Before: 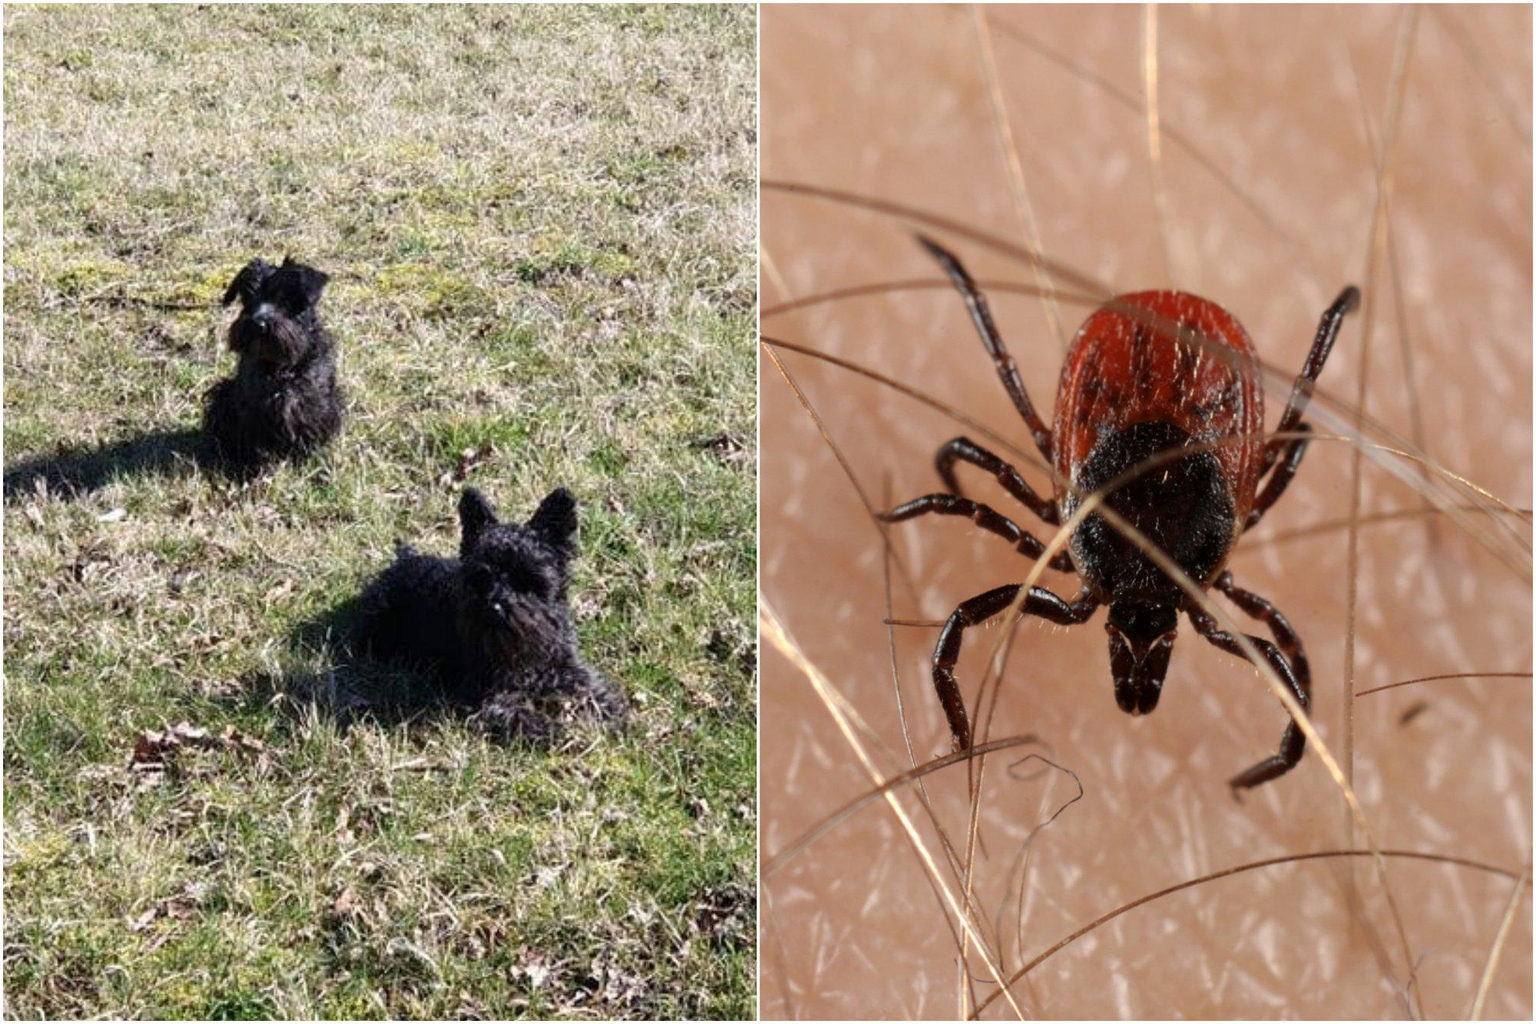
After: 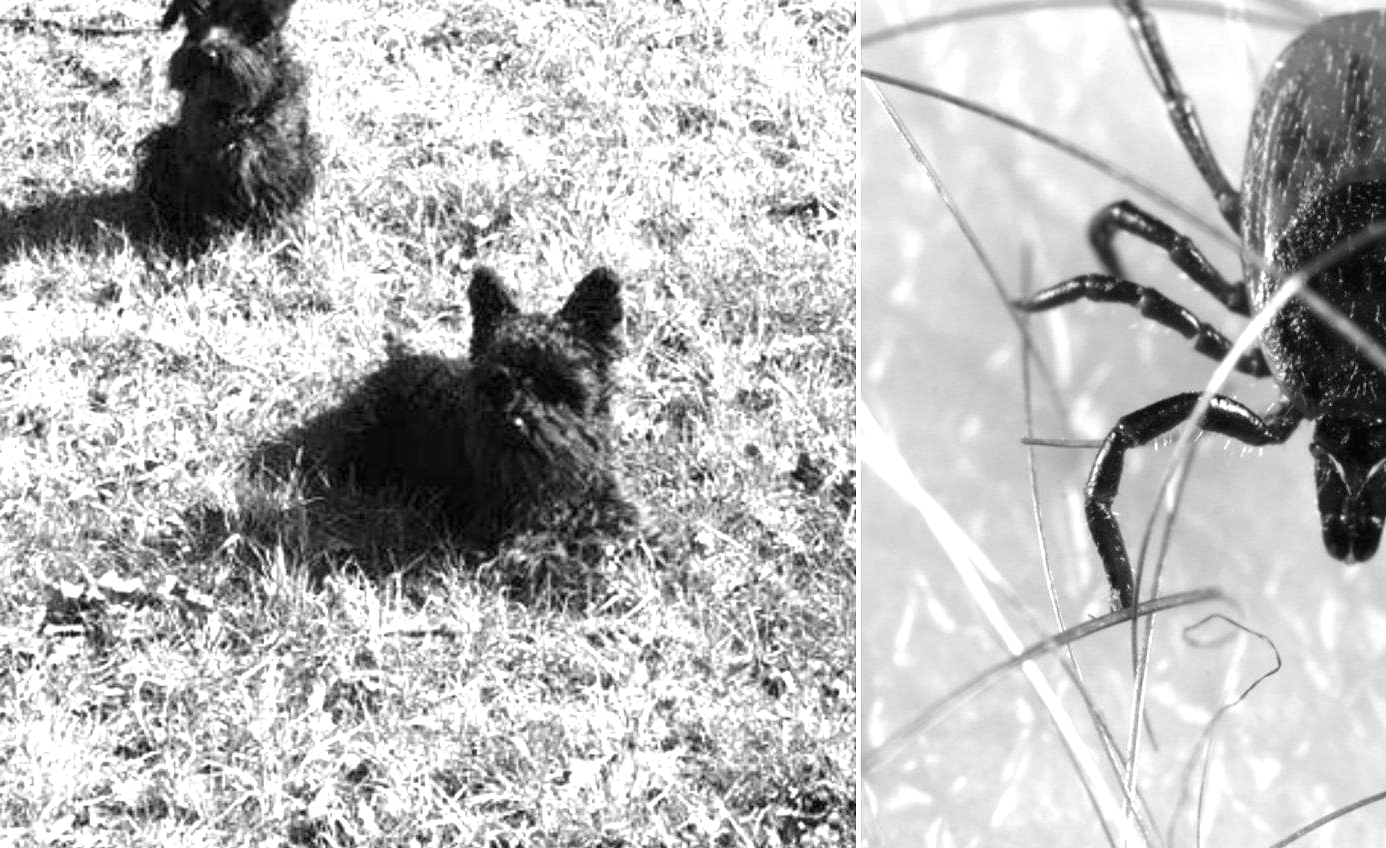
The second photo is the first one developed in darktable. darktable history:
crop: left 6.488%, top 27.668%, right 24.183%, bottom 8.656%
monochrome: a 26.22, b 42.67, size 0.8
exposure: black level correction 0, exposure 1.388 EV, compensate exposure bias true, compensate highlight preservation false
